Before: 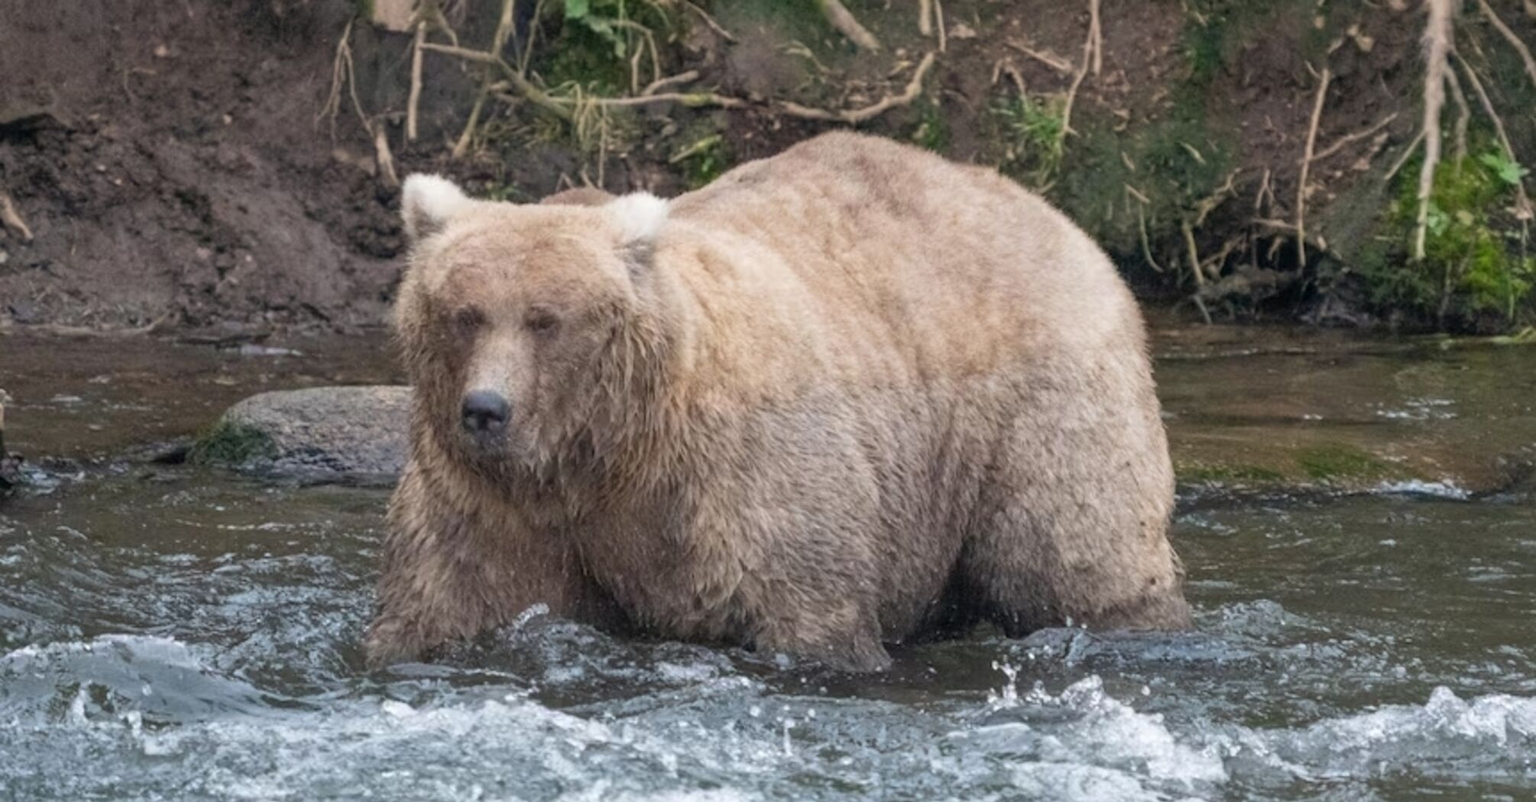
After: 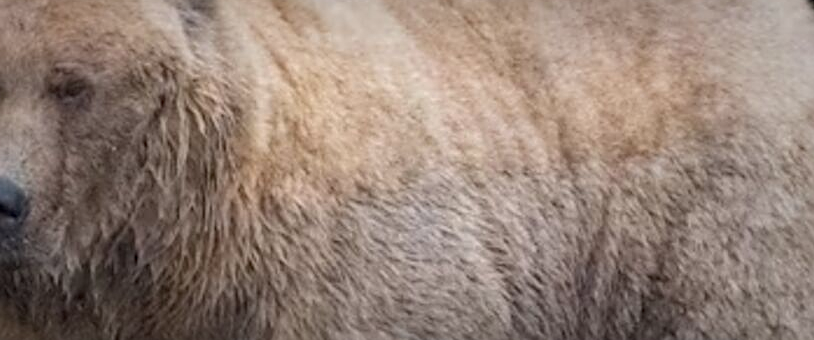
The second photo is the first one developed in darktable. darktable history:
sharpen: on, module defaults
haze removal: adaptive false
vignetting: fall-off start 52.39%, brightness -0.38, saturation 0.007, automatic ratio true, width/height ratio 1.314, shape 0.224, unbound false
crop: left 31.869%, top 31.81%, right 27.588%, bottom 35.766%
